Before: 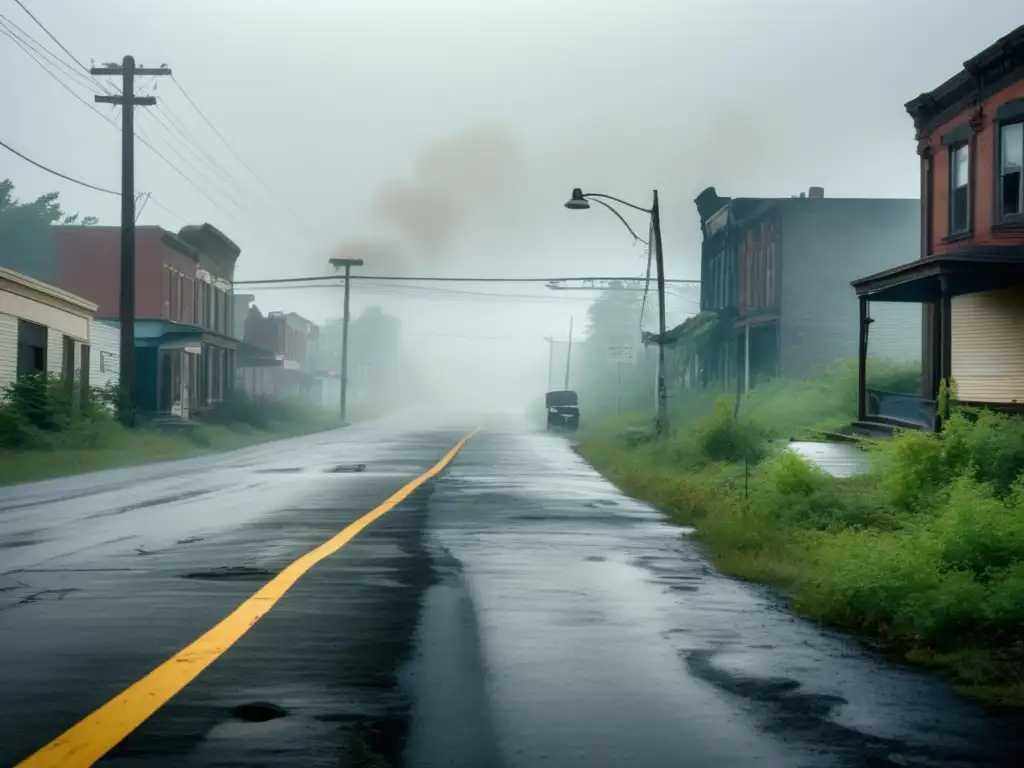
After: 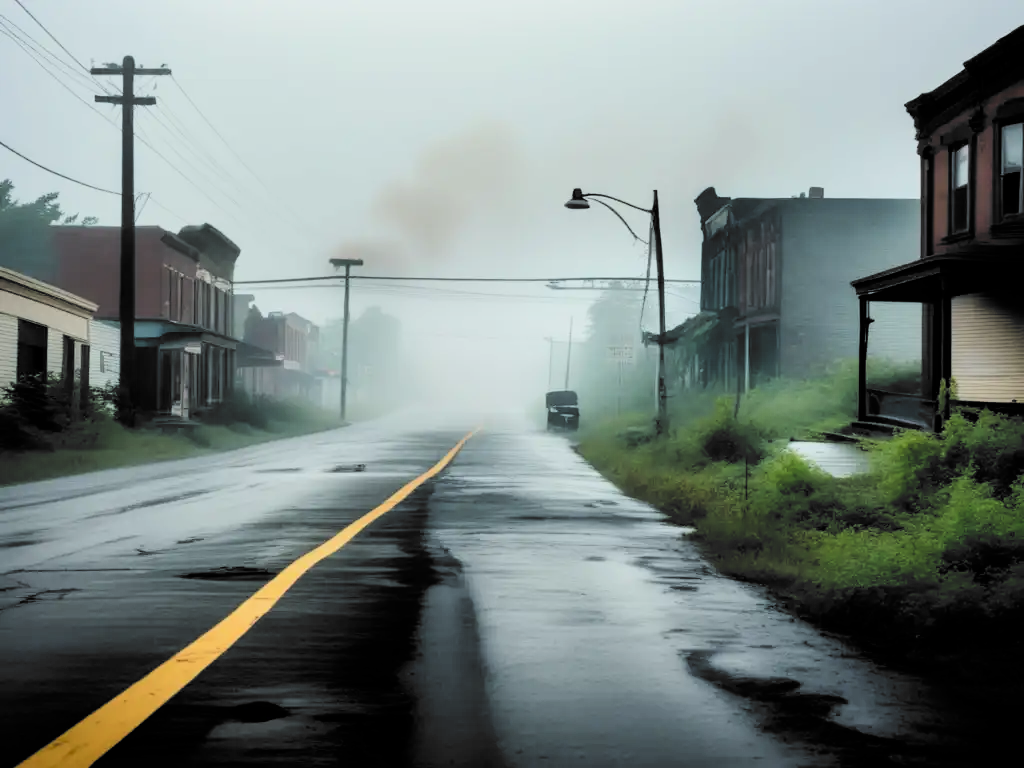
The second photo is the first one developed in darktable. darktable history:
filmic rgb: black relative exposure -5.13 EV, white relative exposure 3.53 EV, hardness 3.18, contrast 1.49, highlights saturation mix -49.27%, color science v6 (2022), iterations of high-quality reconstruction 0
